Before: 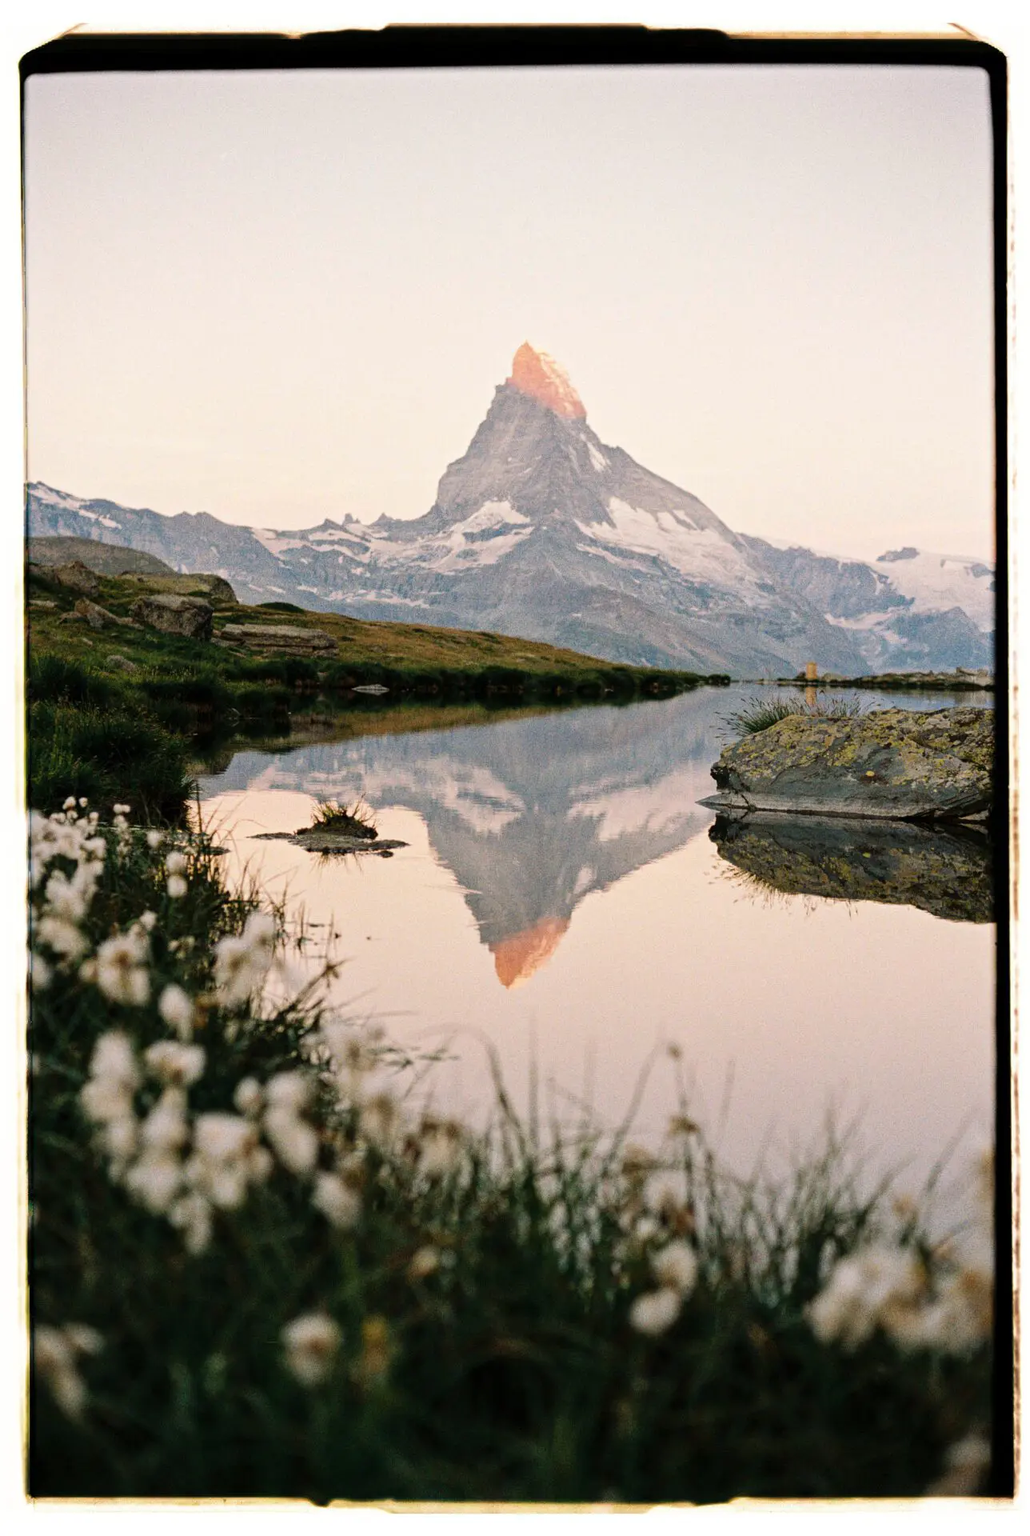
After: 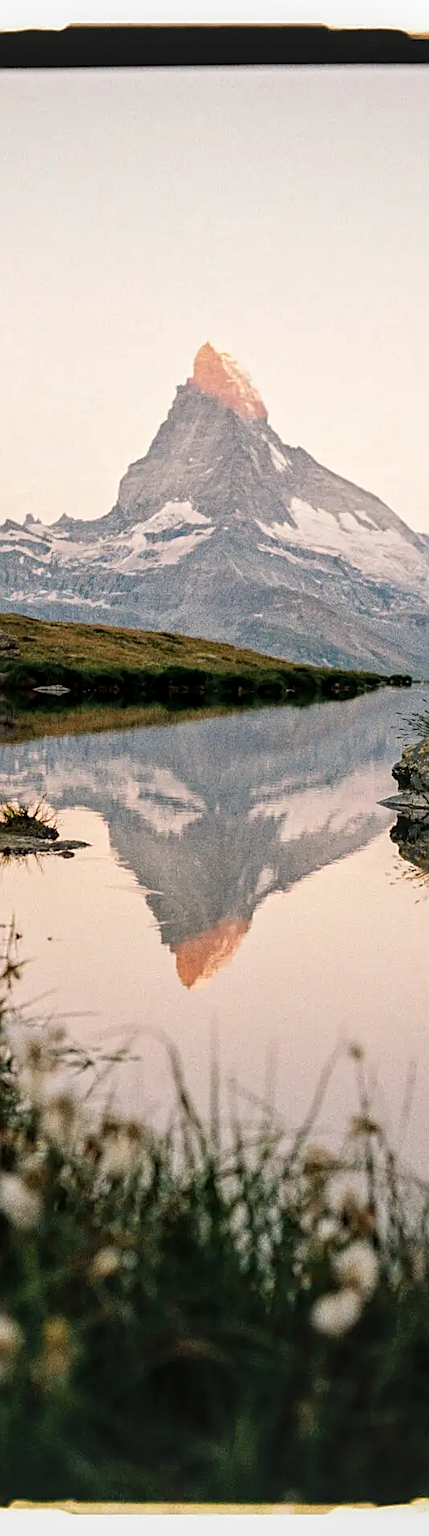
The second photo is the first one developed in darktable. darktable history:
crop: left 31.046%, right 27.266%
sharpen: on, module defaults
local contrast: on, module defaults
